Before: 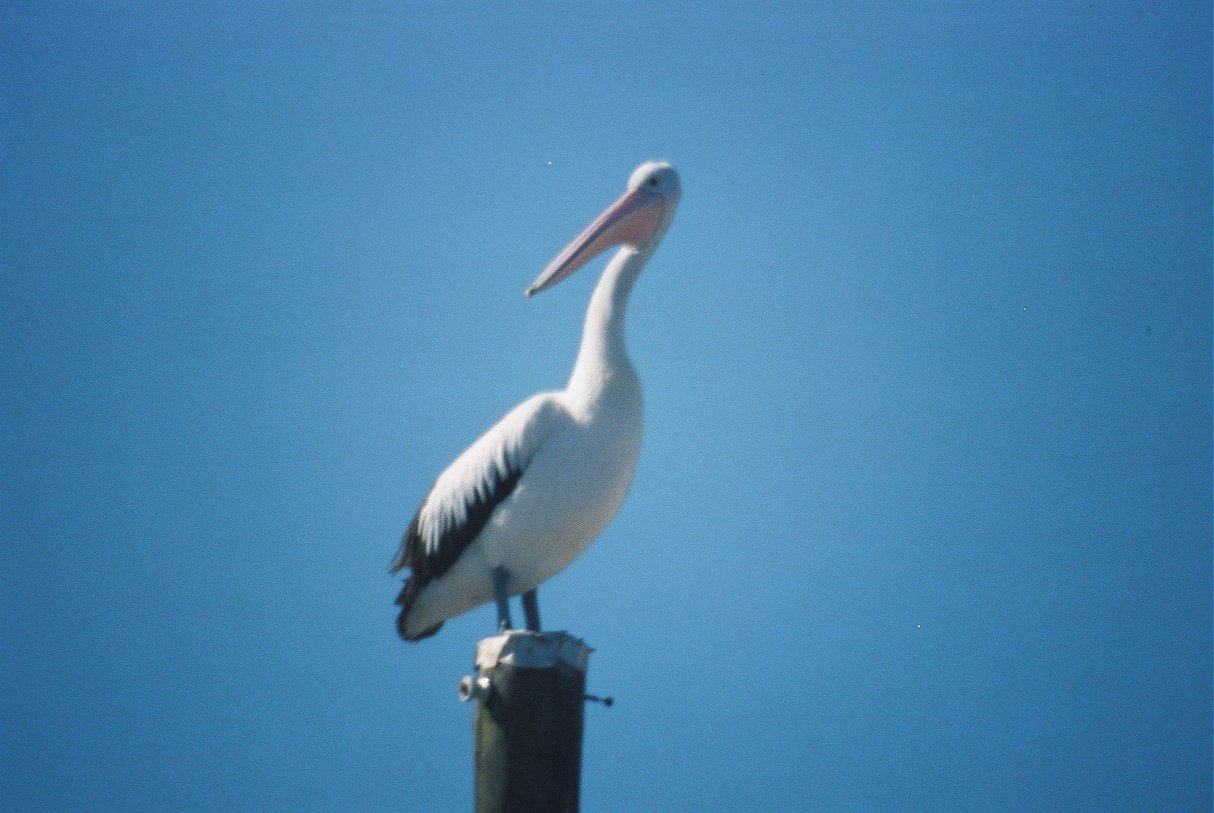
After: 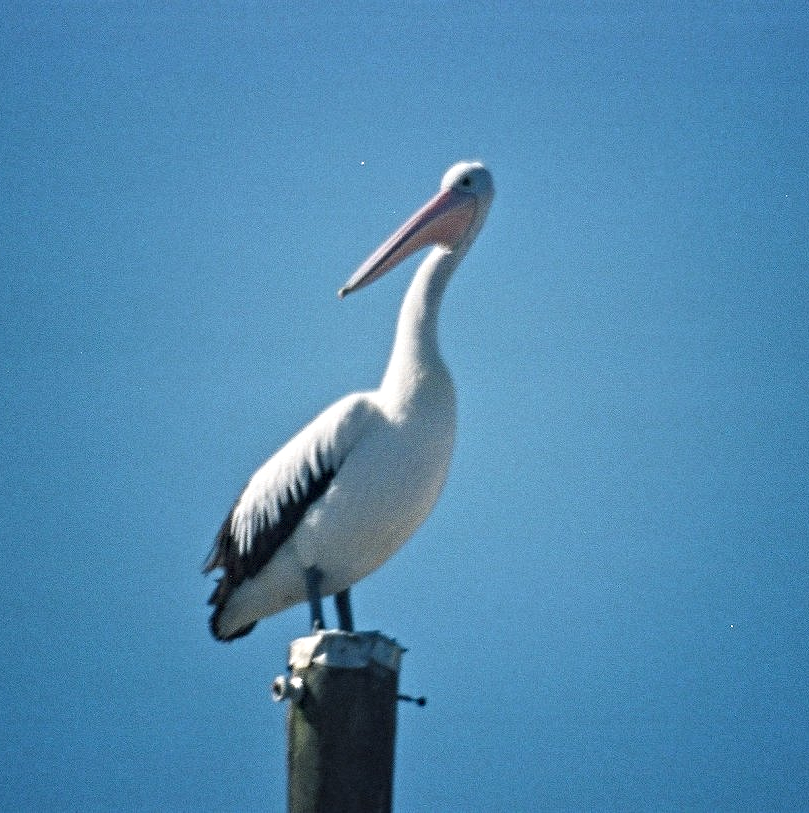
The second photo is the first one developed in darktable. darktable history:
contrast equalizer: octaves 7, y [[0.5, 0.542, 0.583, 0.625, 0.667, 0.708], [0.5 ×6], [0.5 ×6], [0 ×6], [0 ×6]]
crop and rotate: left 15.446%, right 17.836%
